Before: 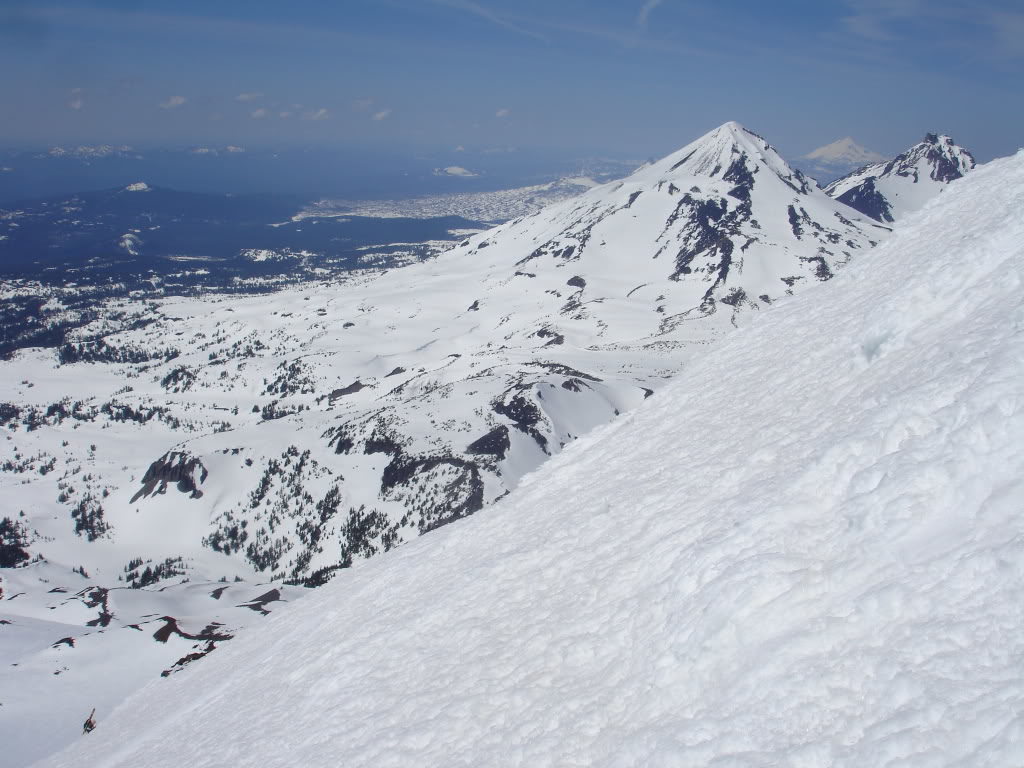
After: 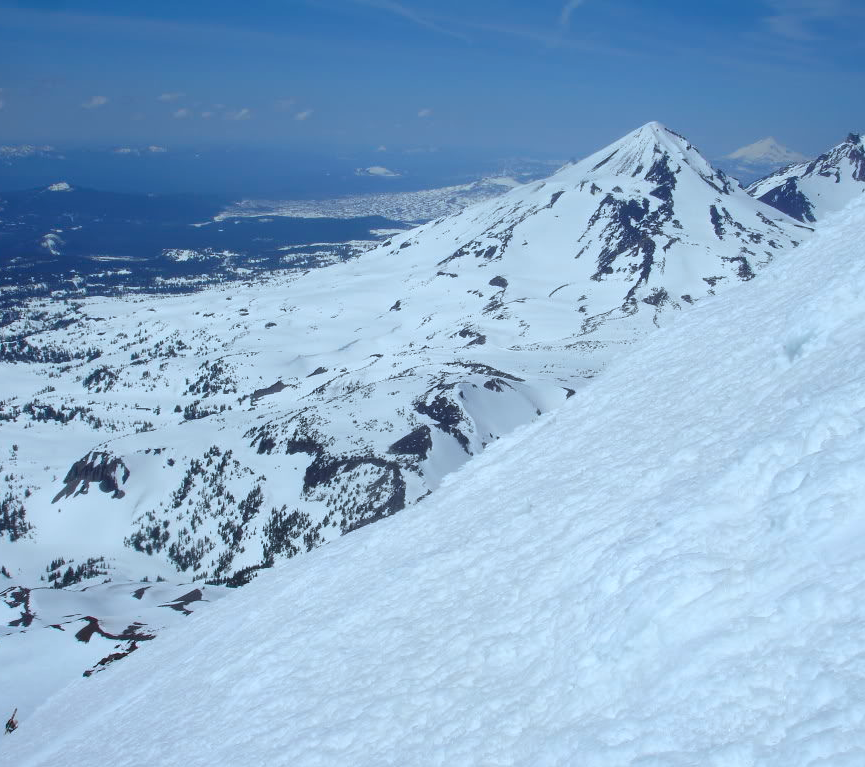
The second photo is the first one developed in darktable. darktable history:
crop: left 7.658%, right 7.845%
color calibration: output colorfulness [0, 0.315, 0, 0], illuminant F (fluorescent), F source F9 (Cool White Deluxe 4150 K) – high CRI, x 0.373, y 0.373, temperature 4152.2 K
